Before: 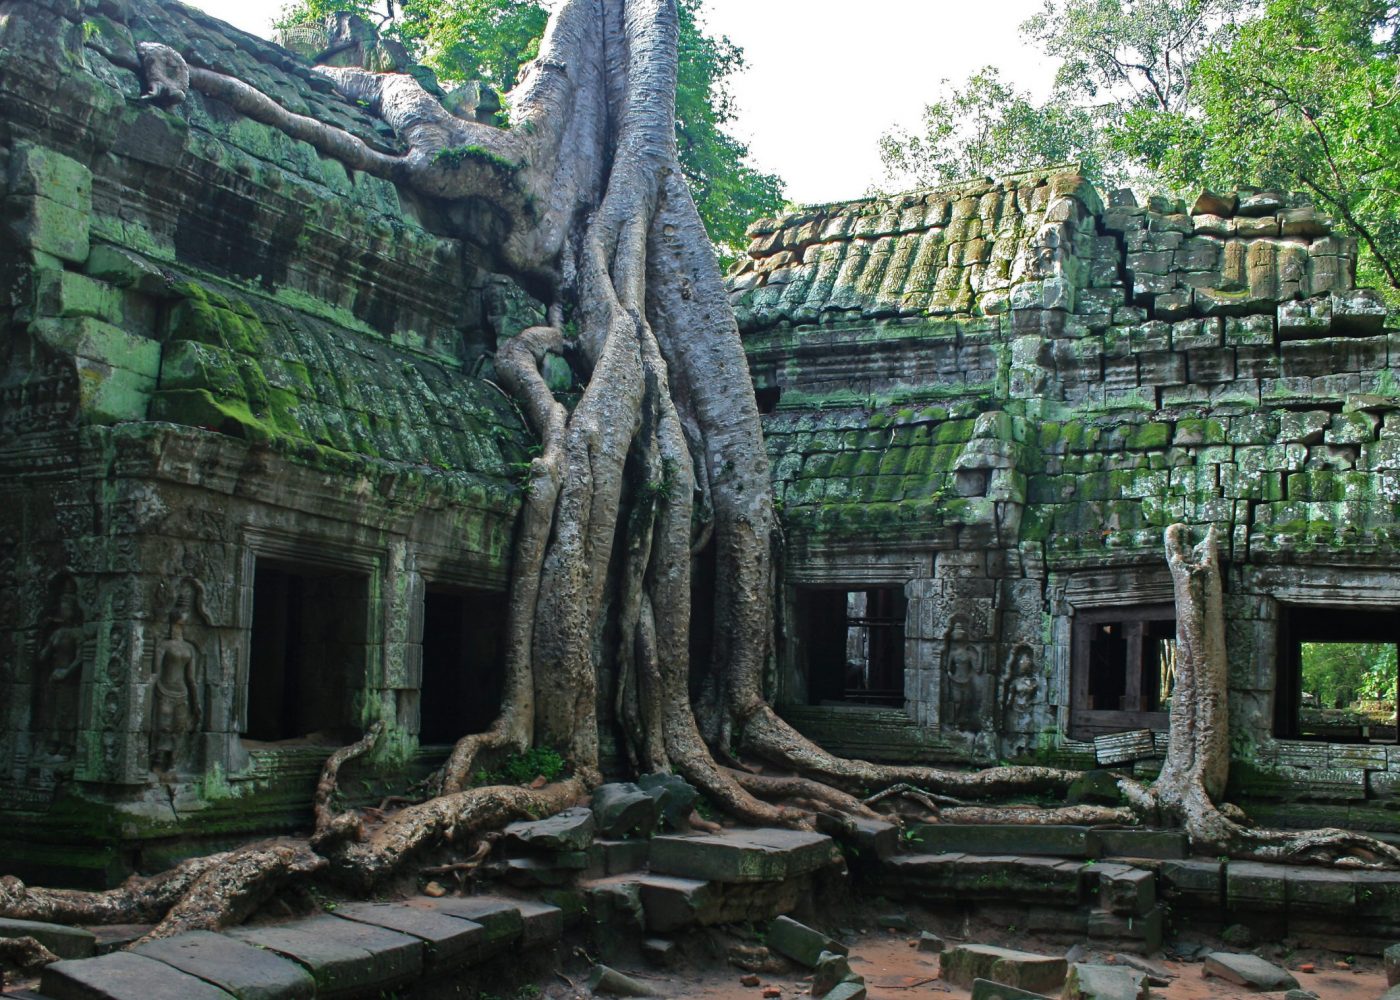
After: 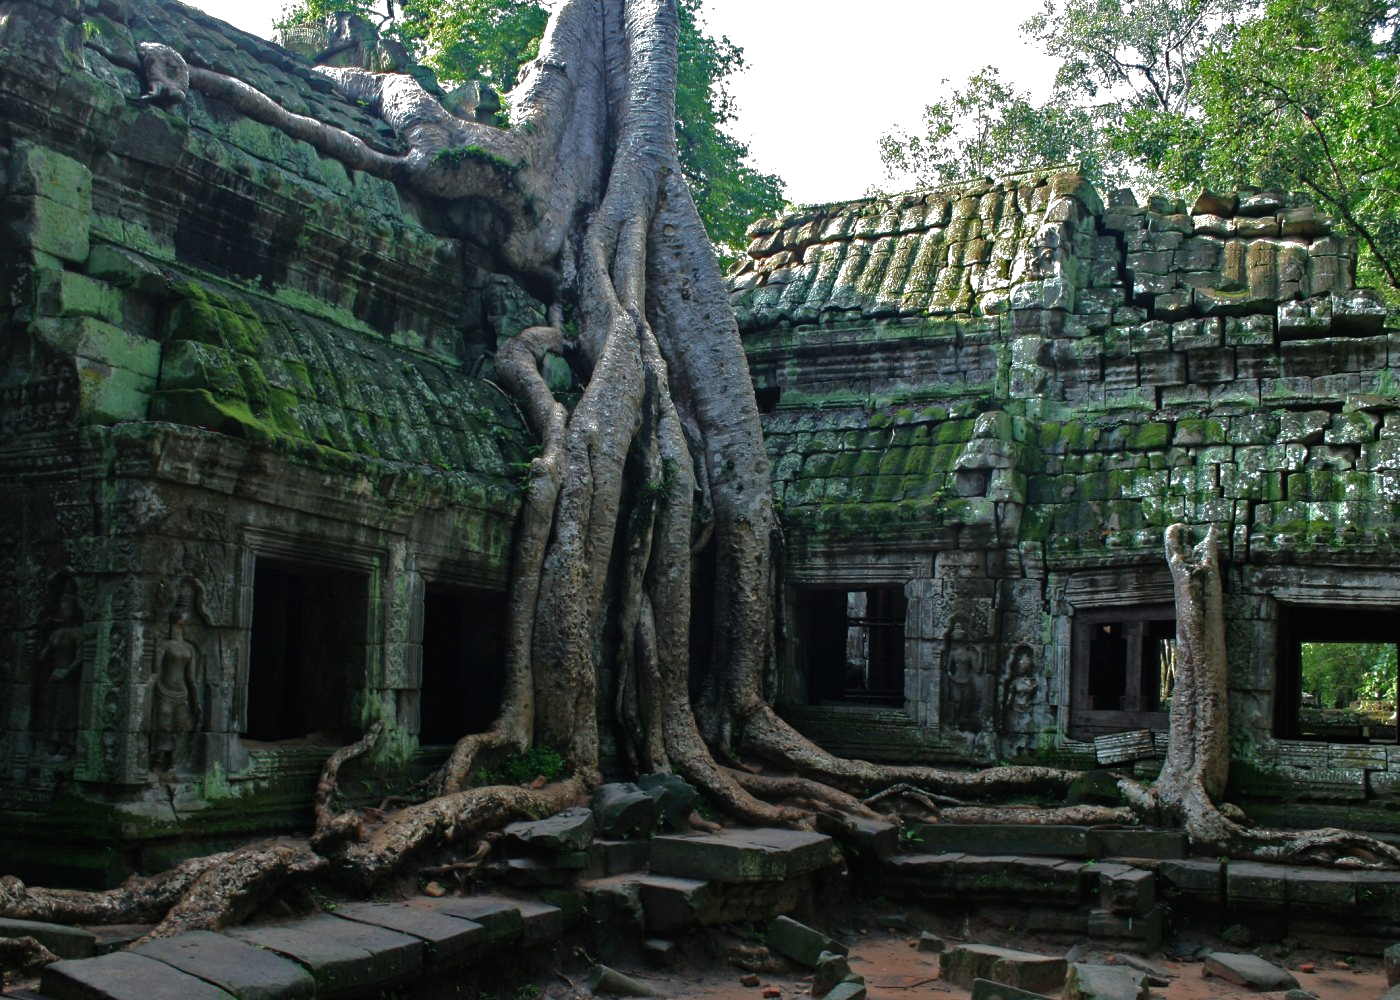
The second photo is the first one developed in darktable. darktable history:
tone equalizer: -8 EV -0.417 EV, -7 EV -0.389 EV, -6 EV -0.333 EV, -5 EV -0.222 EV, -3 EV 0.222 EV, -2 EV 0.333 EV, -1 EV 0.389 EV, +0 EV 0.417 EV, edges refinement/feathering 500, mask exposure compensation -1.25 EV, preserve details no
base curve: curves: ch0 [(0, 0) (0.826, 0.587) (1, 1)]
